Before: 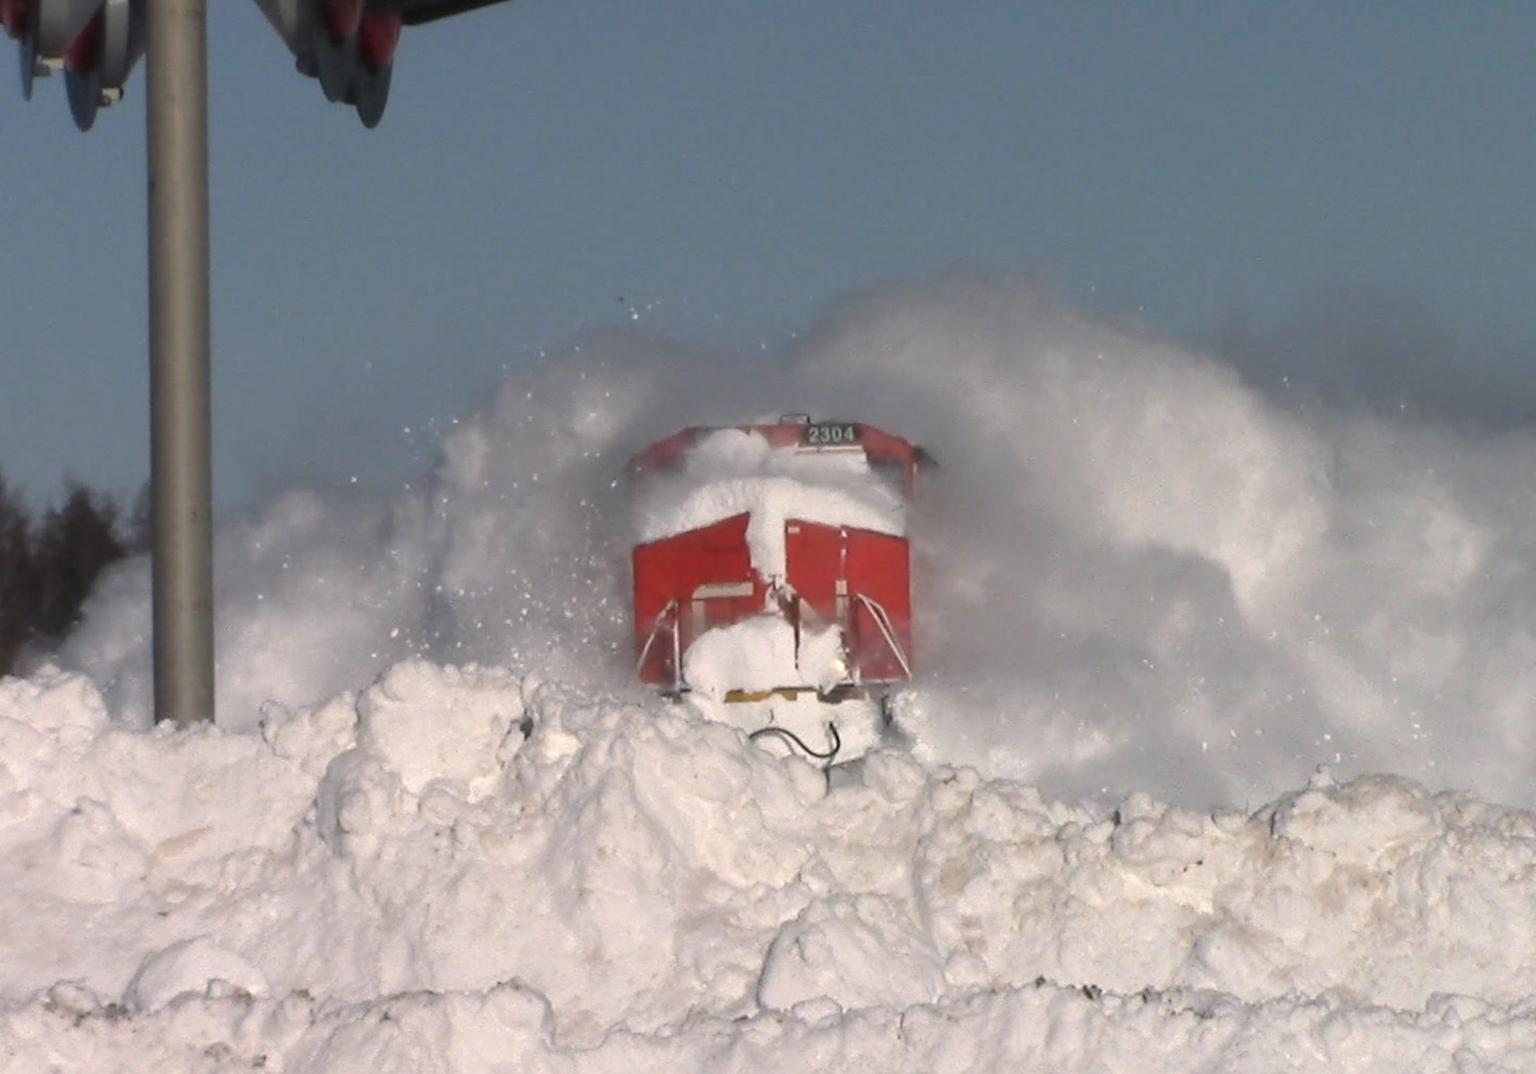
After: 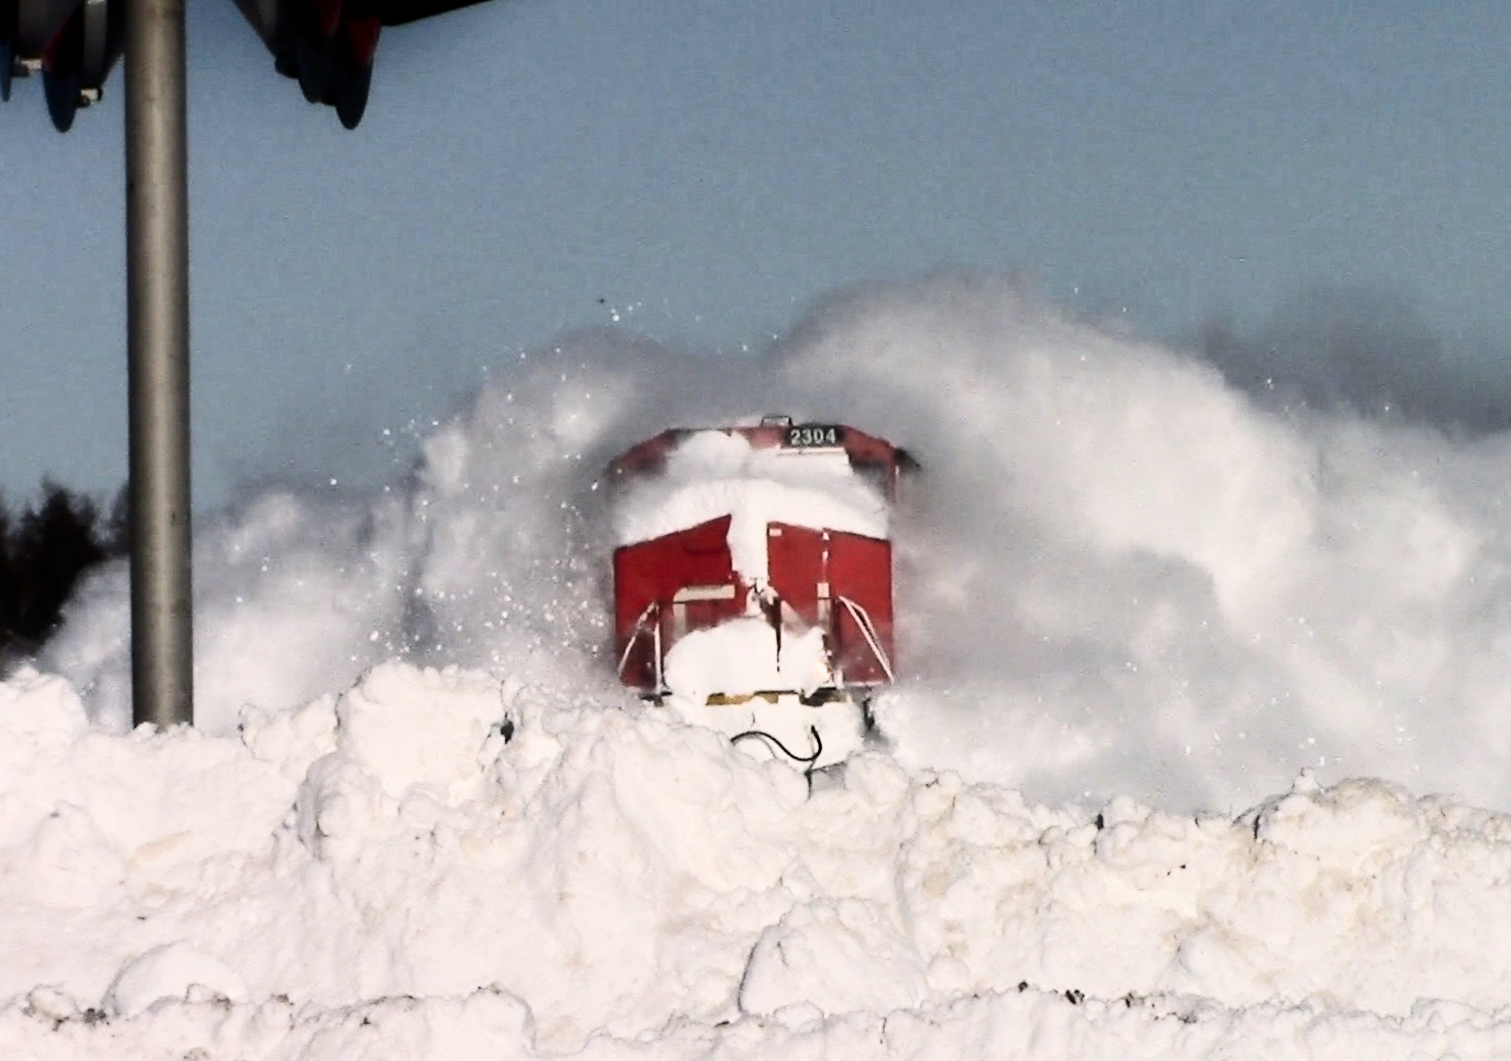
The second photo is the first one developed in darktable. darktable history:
shadows and highlights: shadows -86.83, highlights -35.3, highlights color adjustment 48.96%, soften with gaussian
filmic rgb: black relative exposure -5.09 EV, white relative exposure 3.53 EV, hardness 3.16, contrast 1.412, highlights saturation mix -31.23%
exposure: exposure 0.296 EV, compensate highlight preservation false
contrast brightness saturation: contrast 0.295
crop and rotate: left 1.526%, right 0.538%, bottom 1.627%
